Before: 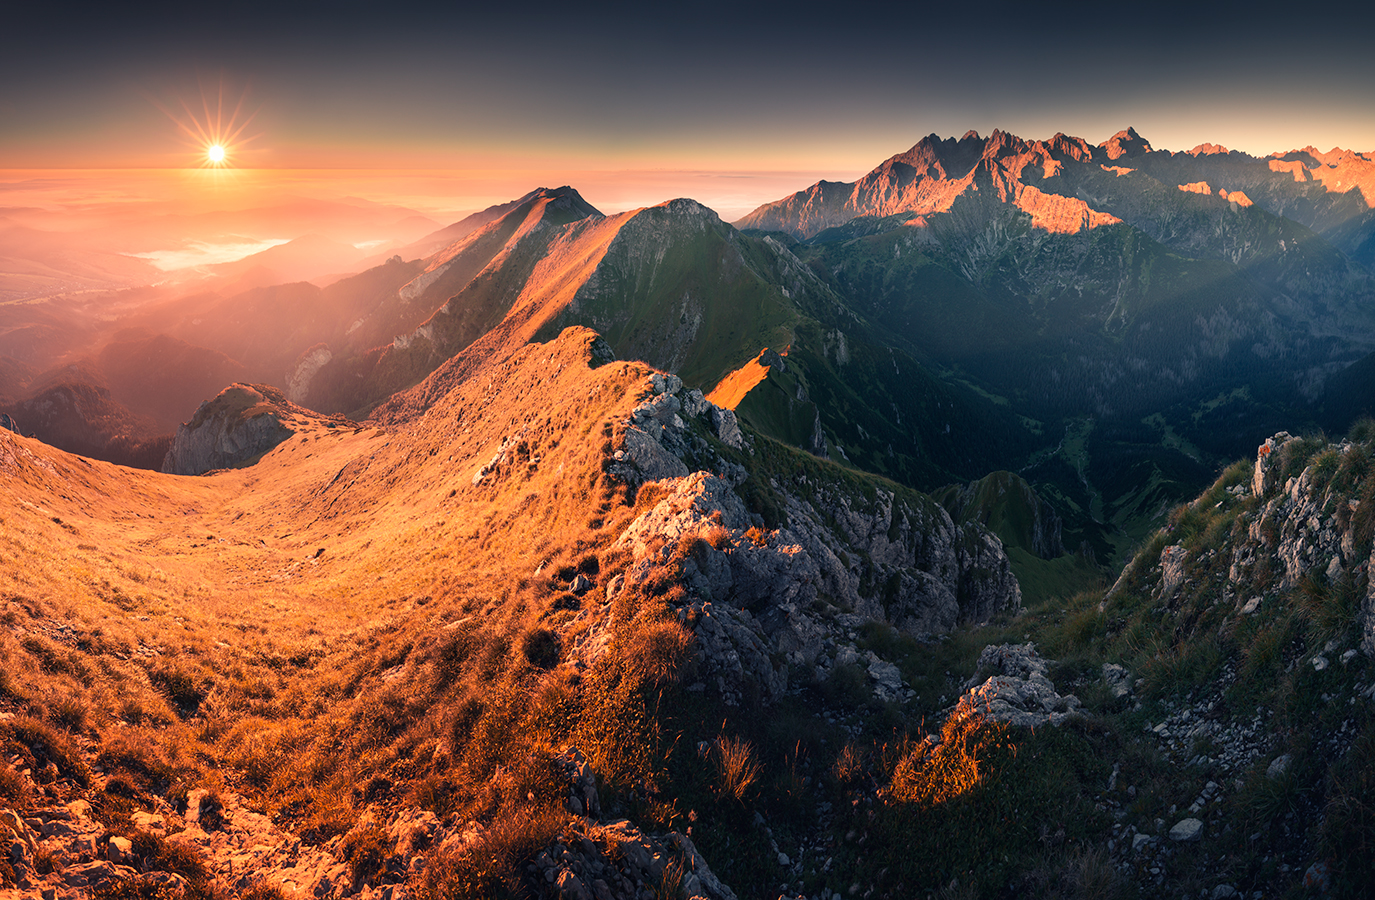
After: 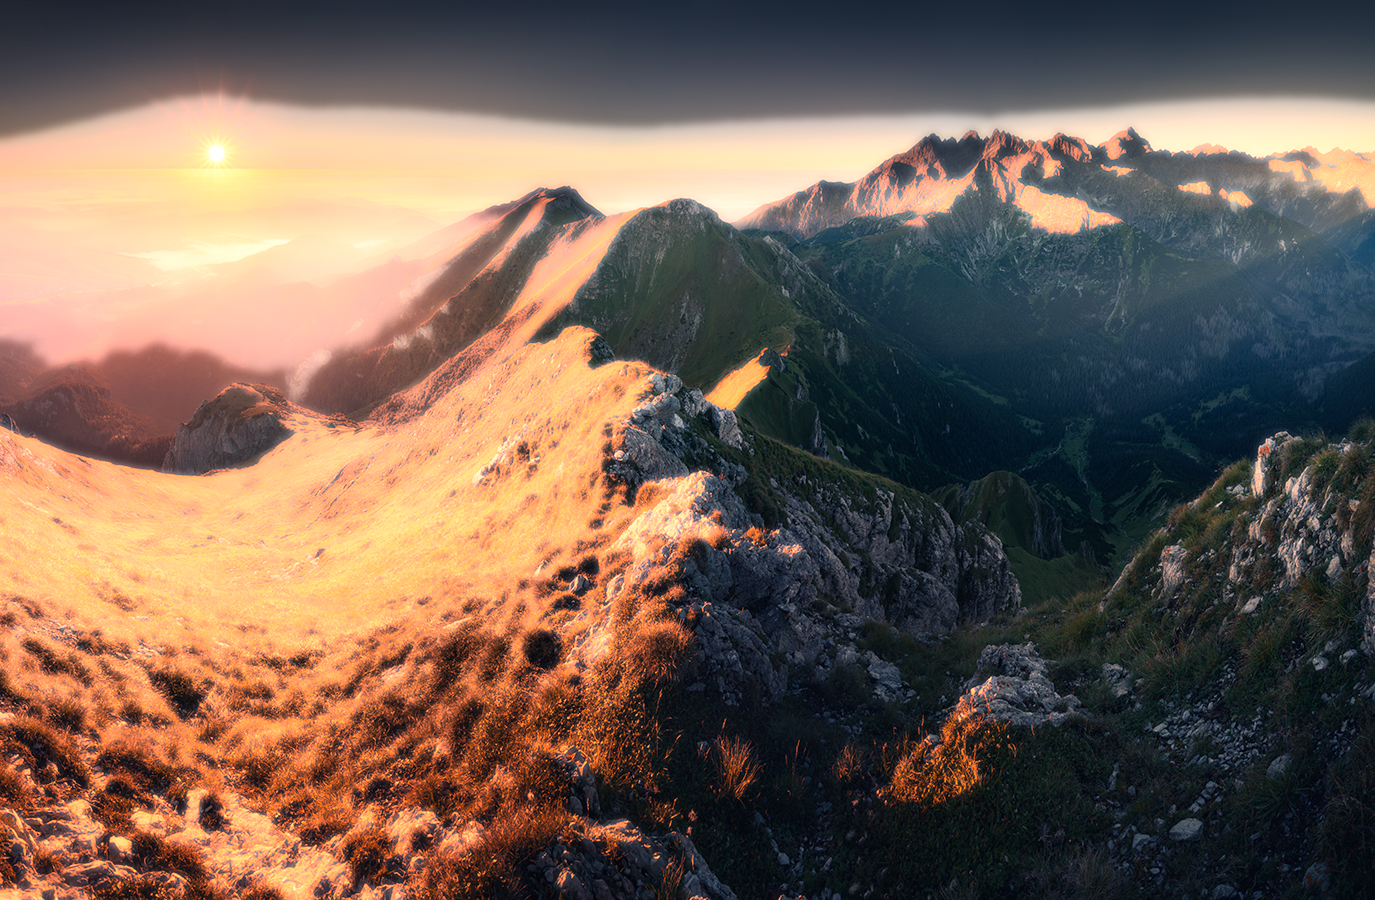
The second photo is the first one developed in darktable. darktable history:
bloom: size 0%, threshold 54.82%, strength 8.31%
rotate and perspective: crop left 0, crop top 0
